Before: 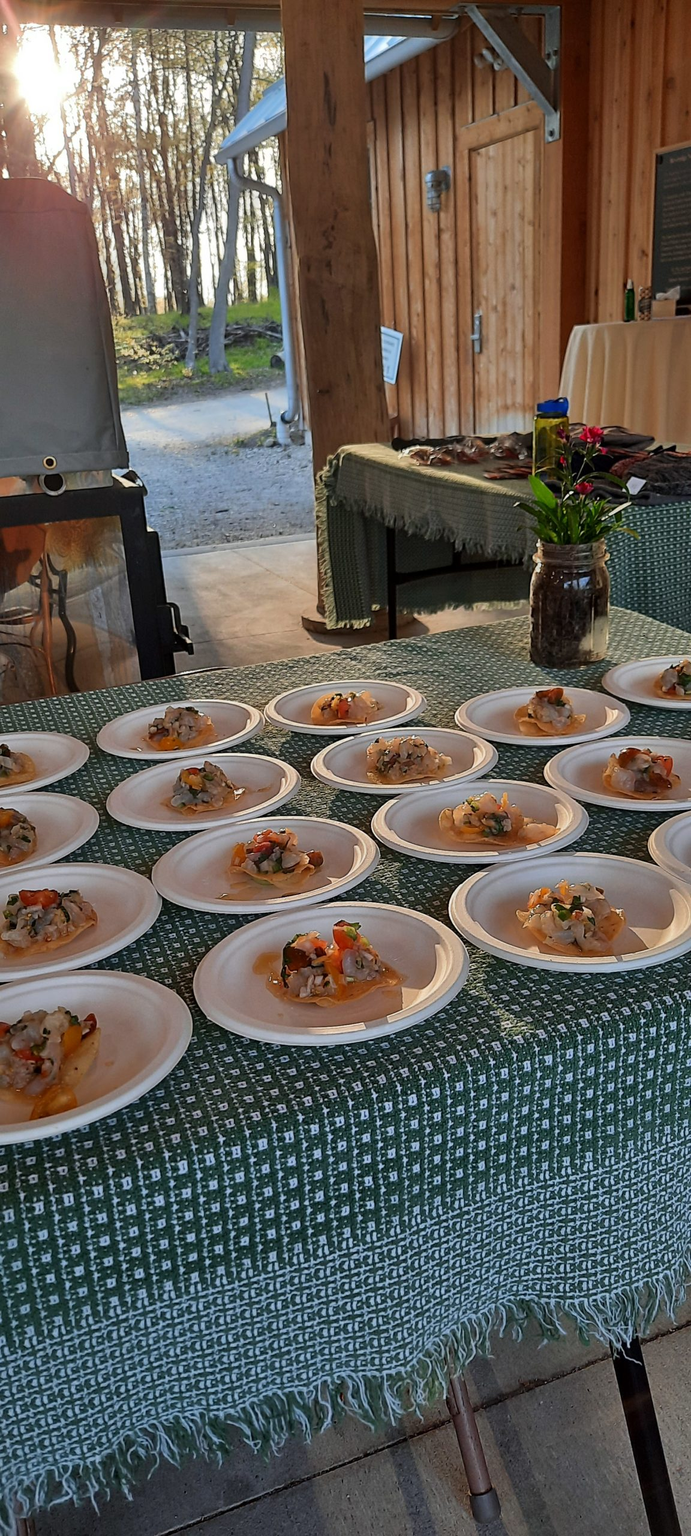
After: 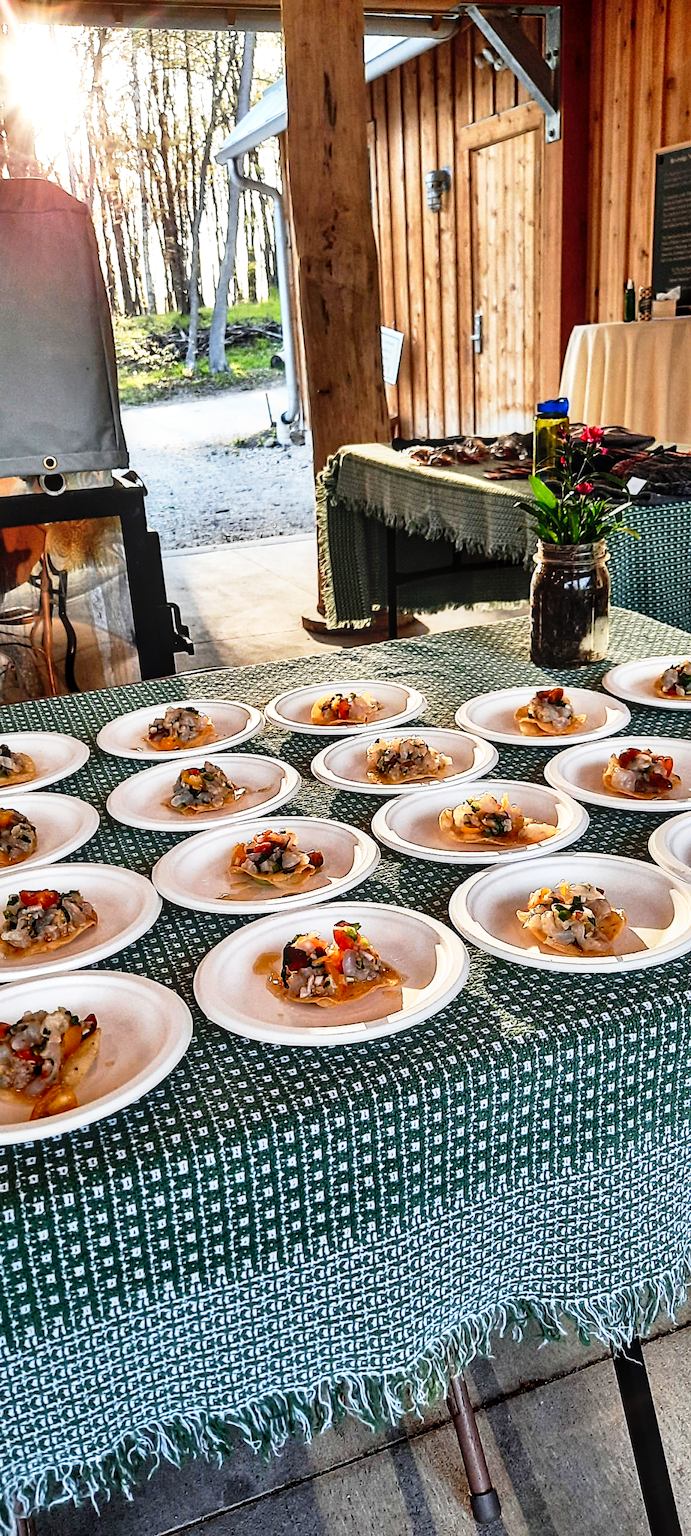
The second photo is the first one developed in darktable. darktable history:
base curve: curves: ch0 [(0, 0) (0.012, 0.01) (0.073, 0.168) (0.31, 0.711) (0.645, 0.957) (1, 1)], preserve colors none
tone equalizer: -8 EV -0.75 EV, -7 EV -0.7 EV, -6 EV -0.6 EV, -5 EV -0.4 EV, -3 EV 0.4 EV, -2 EV 0.6 EV, -1 EV 0.7 EV, +0 EV 0.75 EV, edges refinement/feathering 500, mask exposure compensation -1.57 EV, preserve details no
shadows and highlights: low approximation 0.01, soften with gaussian
local contrast: on, module defaults
